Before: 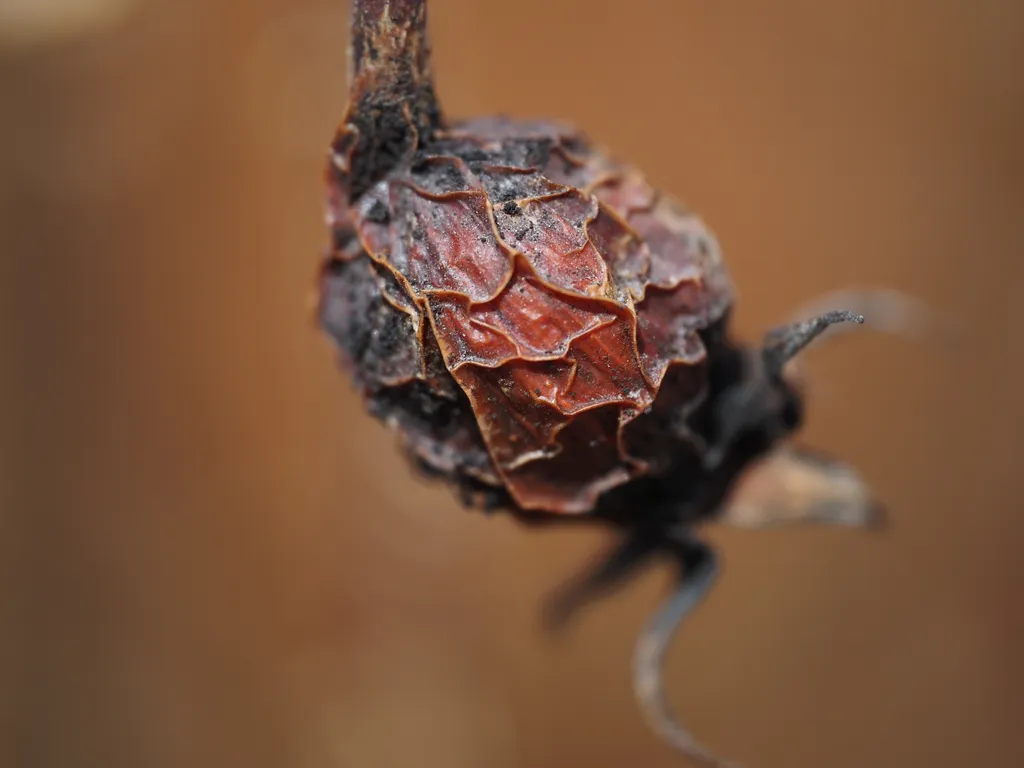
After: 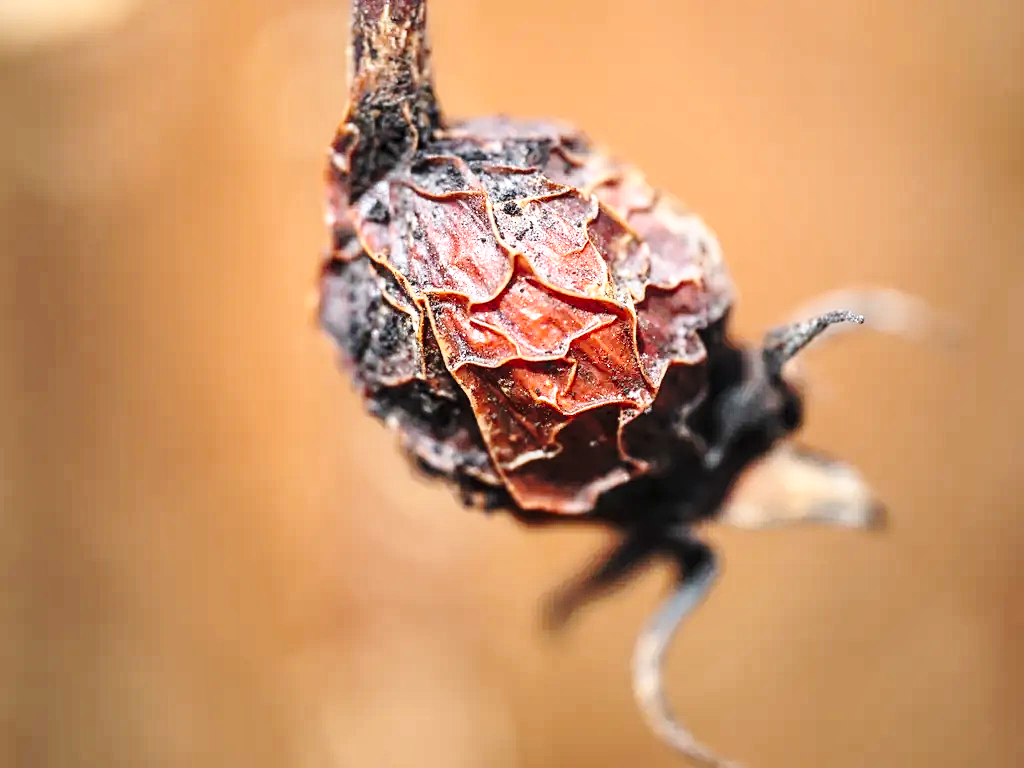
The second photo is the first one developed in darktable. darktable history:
tone equalizer: edges refinement/feathering 500, mask exposure compensation -1.57 EV, preserve details guided filter
exposure: exposure 0.6 EV, compensate highlight preservation false
sharpen: on, module defaults
contrast brightness saturation: contrast 0.153, brightness 0.046
local contrast: on, module defaults
base curve: curves: ch0 [(0, 0) (0.028, 0.03) (0.121, 0.232) (0.46, 0.748) (0.859, 0.968) (1, 1)], preserve colors none
